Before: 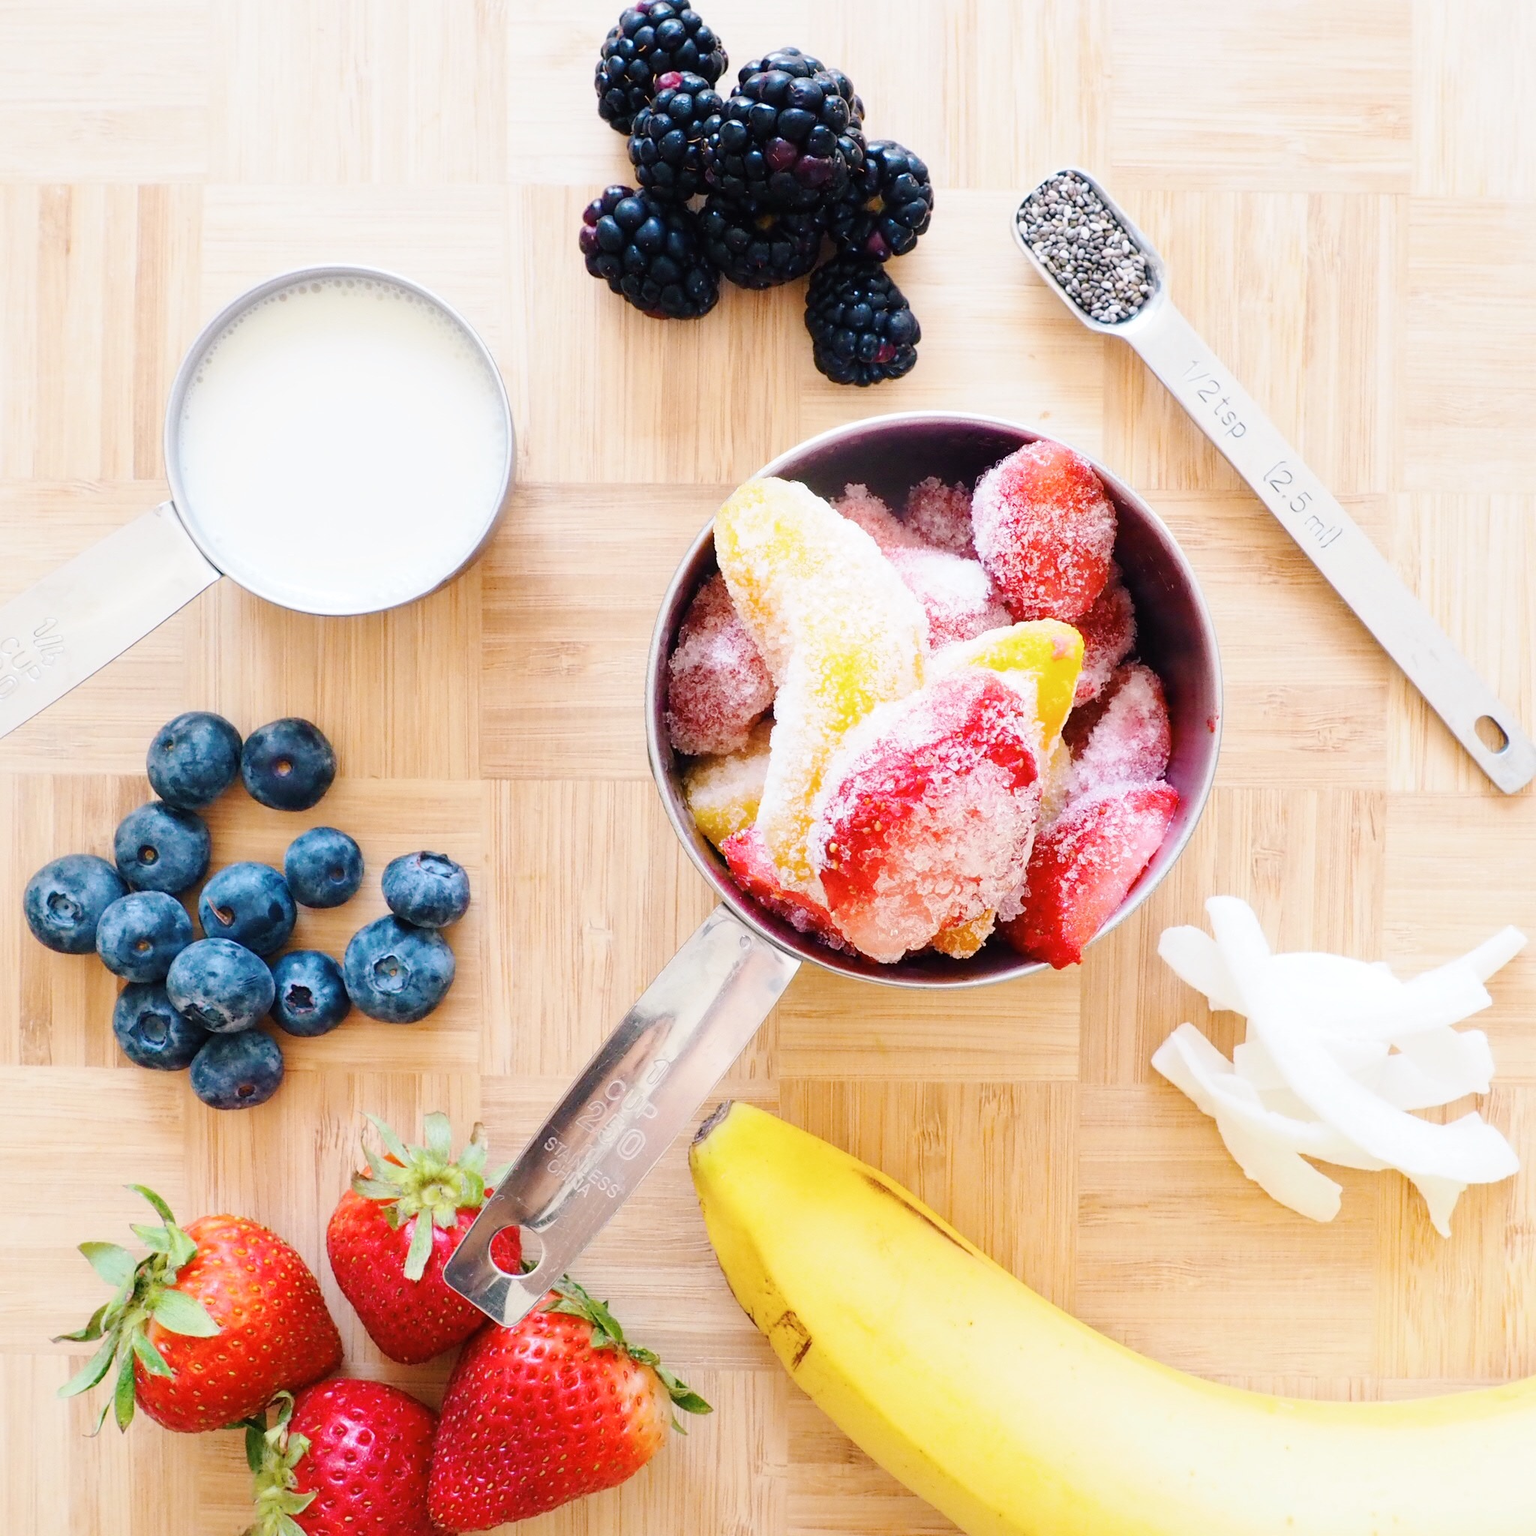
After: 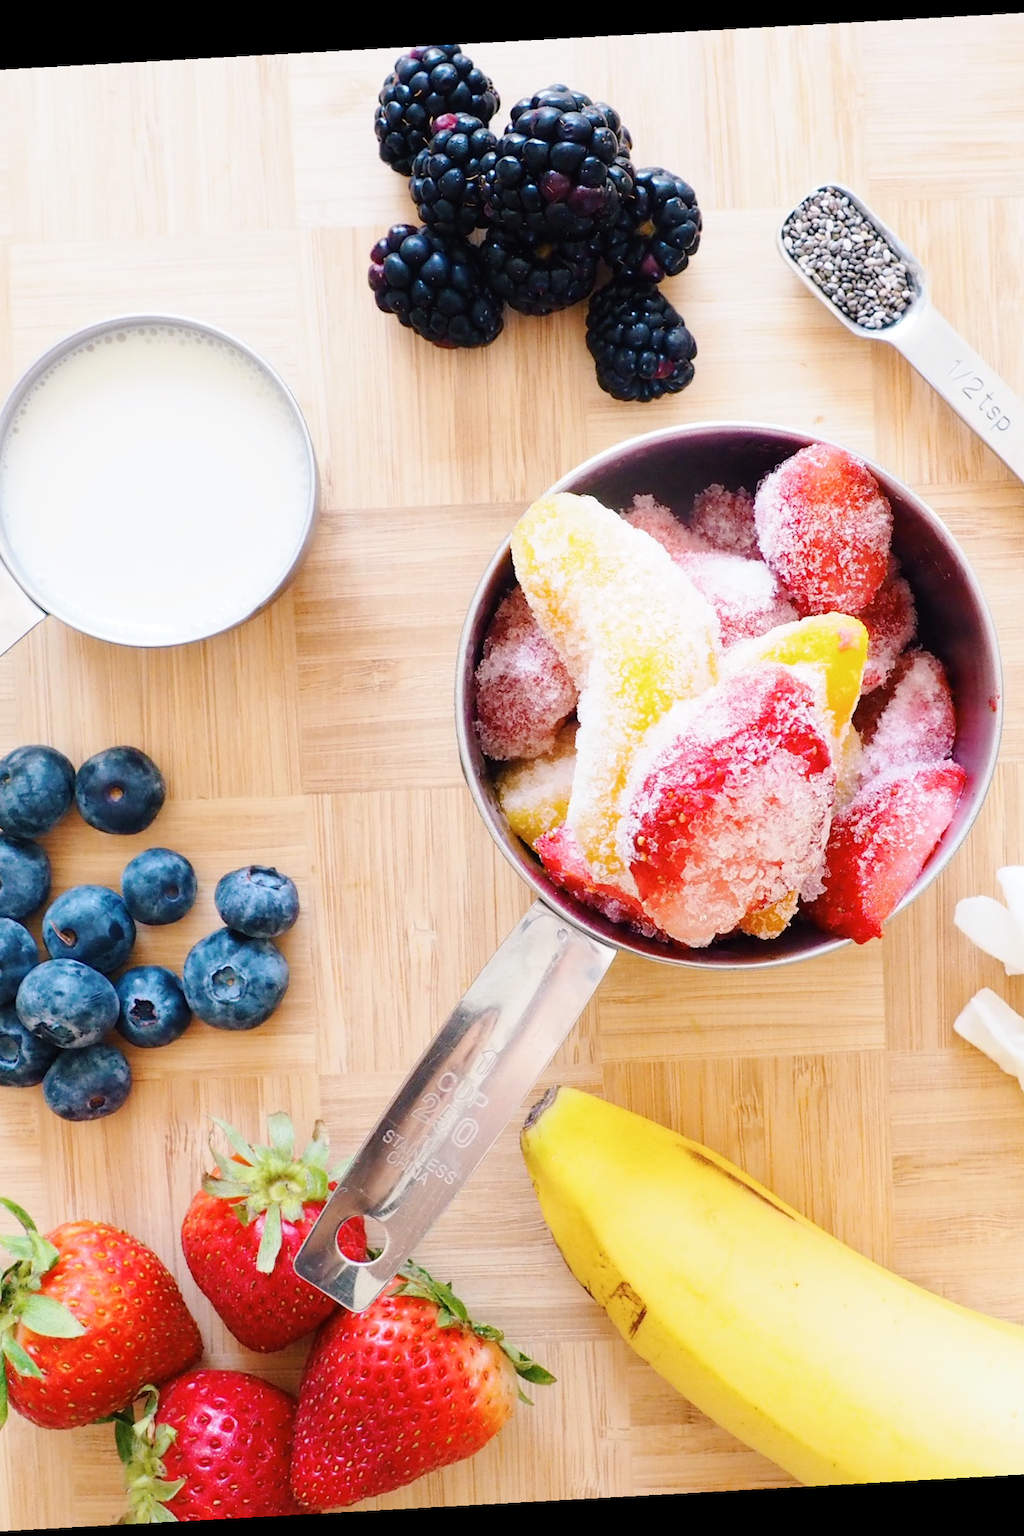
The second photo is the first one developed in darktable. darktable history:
rotate and perspective: rotation -3.18°, automatic cropping off
crop and rotate: left 12.648%, right 20.685%
